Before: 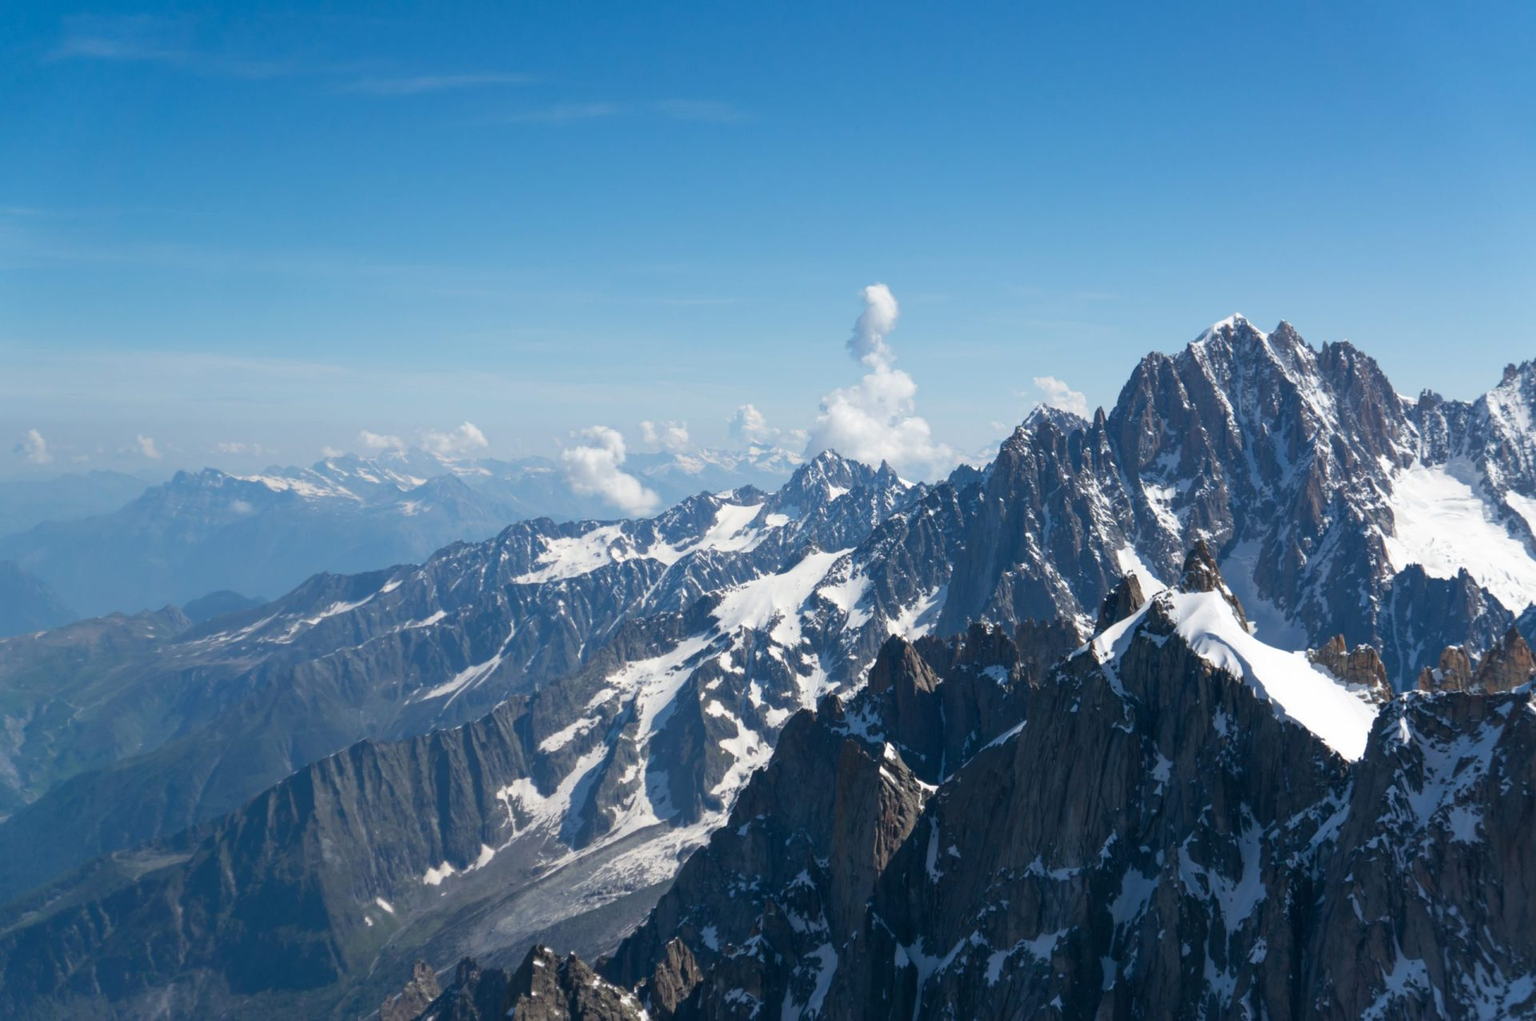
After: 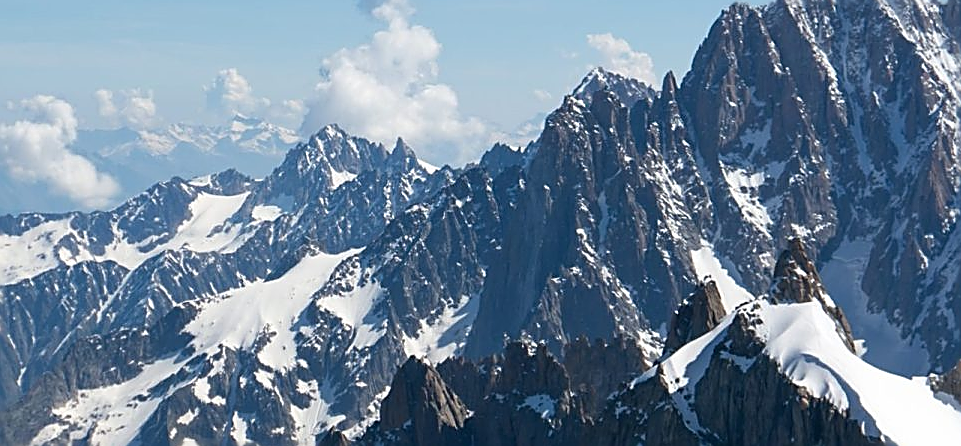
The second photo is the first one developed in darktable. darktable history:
sharpen: radius 1.688, amount 1.278
crop: left 36.738%, top 34.293%, right 13.189%, bottom 30.696%
